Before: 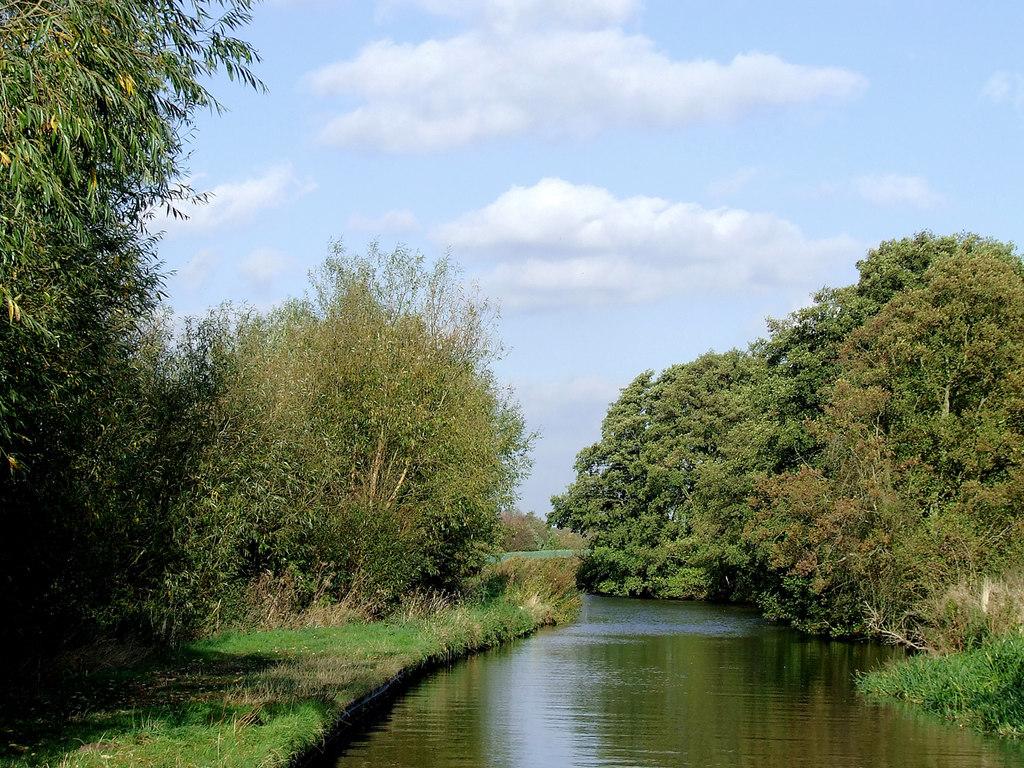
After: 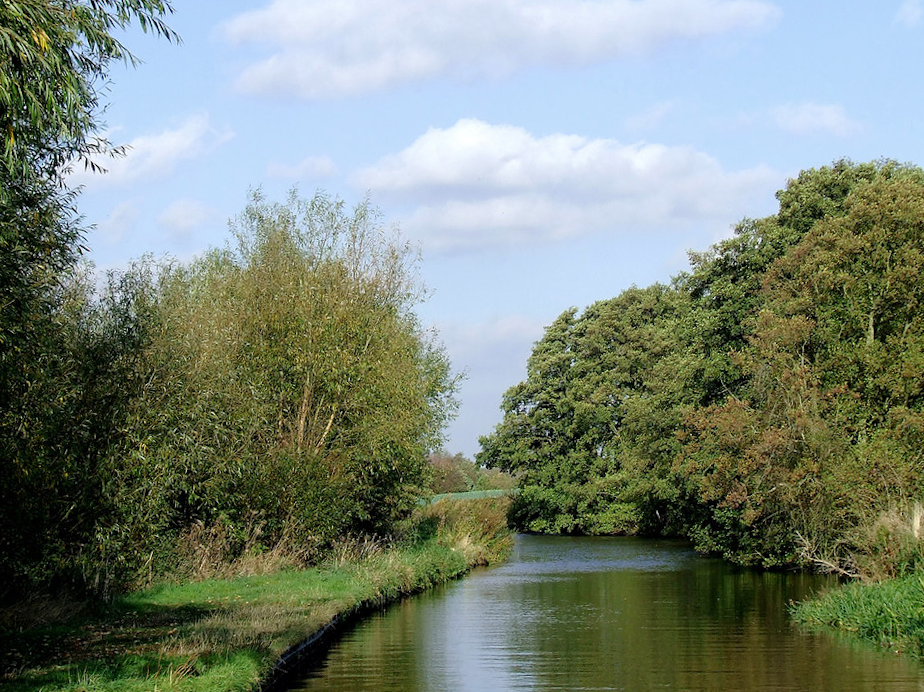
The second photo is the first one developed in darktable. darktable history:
crop and rotate: angle 2°, left 5.533%, top 5.71%
